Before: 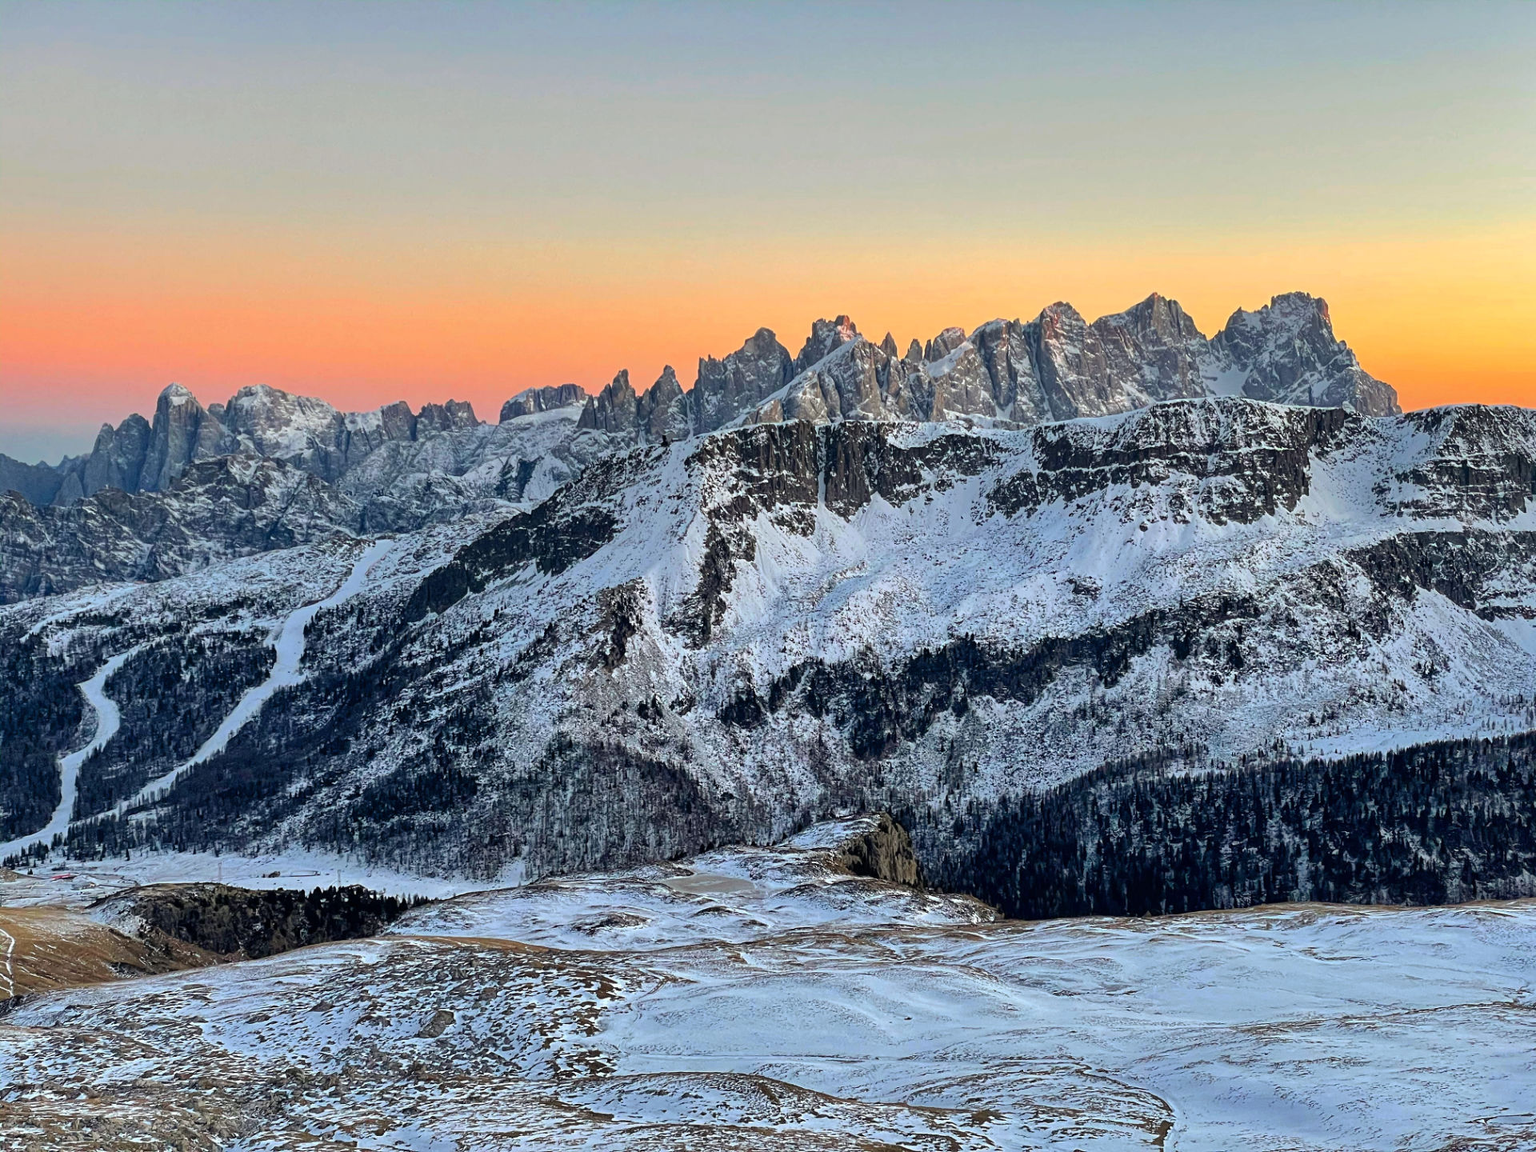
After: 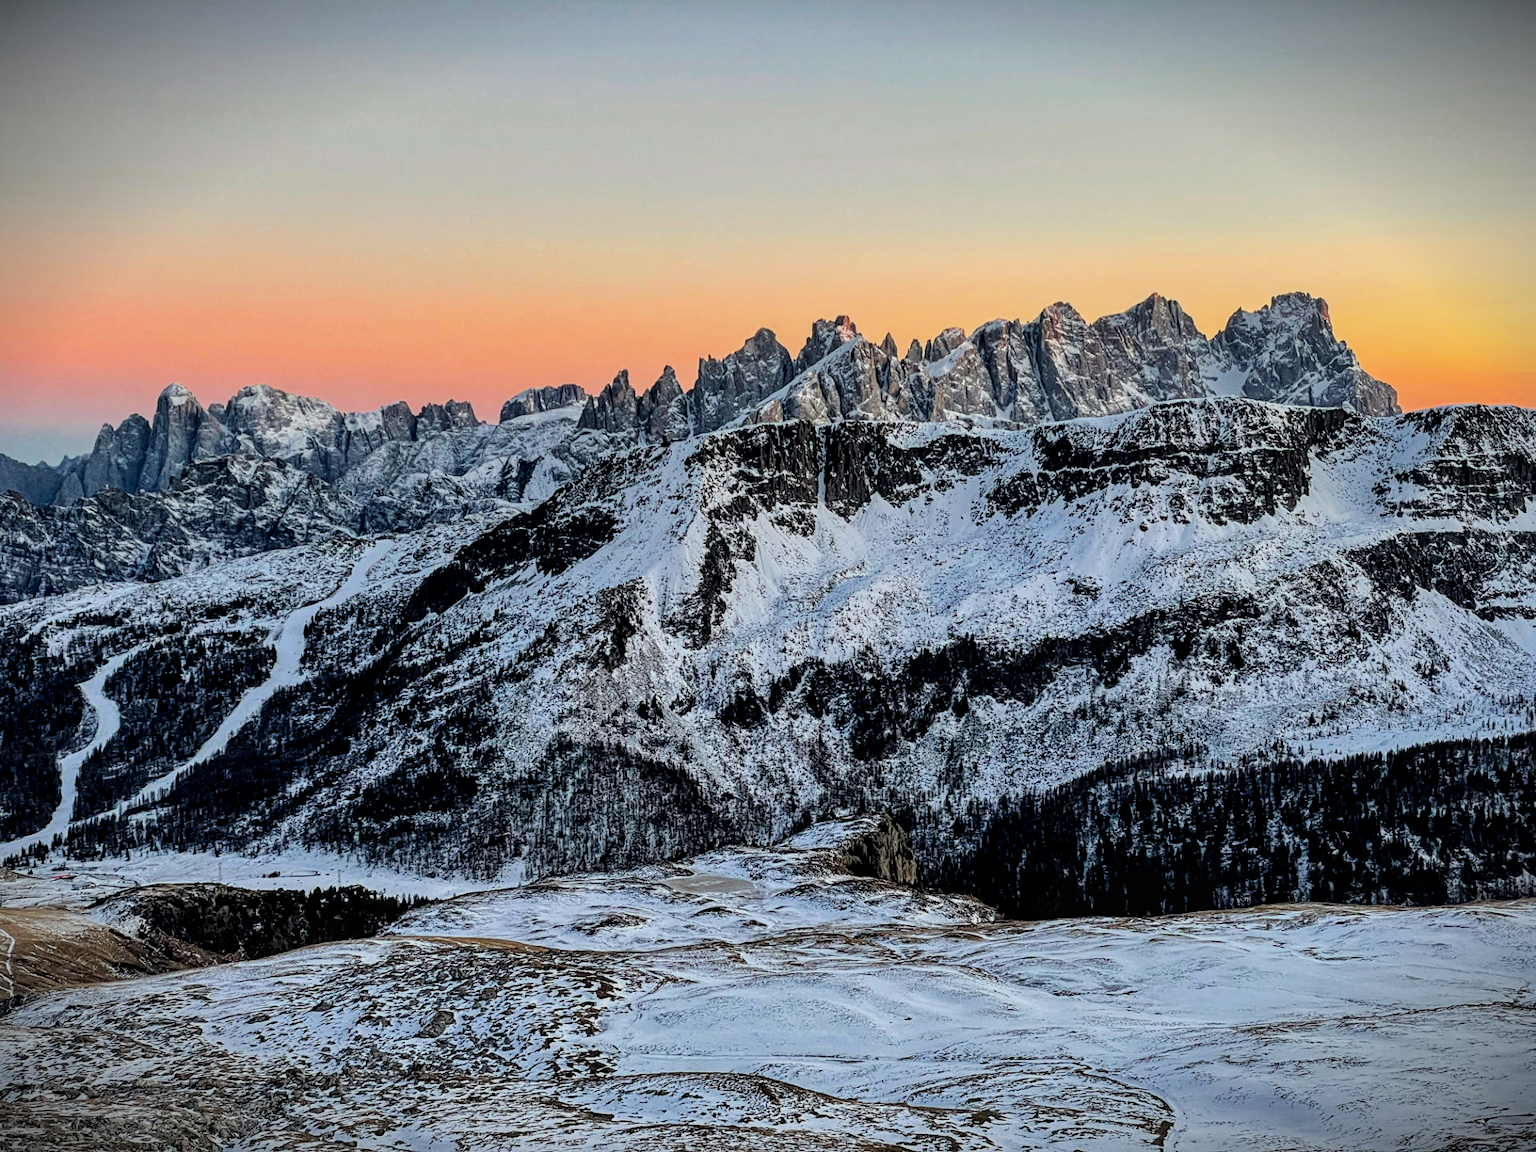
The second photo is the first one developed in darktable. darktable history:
local contrast: detail 130%
vignetting: fall-off start 100.53%, brightness -0.857, width/height ratio 1.304
filmic rgb: black relative exposure -5.14 EV, white relative exposure 3.99 EV, threshold 5.98 EV, hardness 2.89, contrast 1.299, highlights saturation mix -31.22%, enable highlight reconstruction true
